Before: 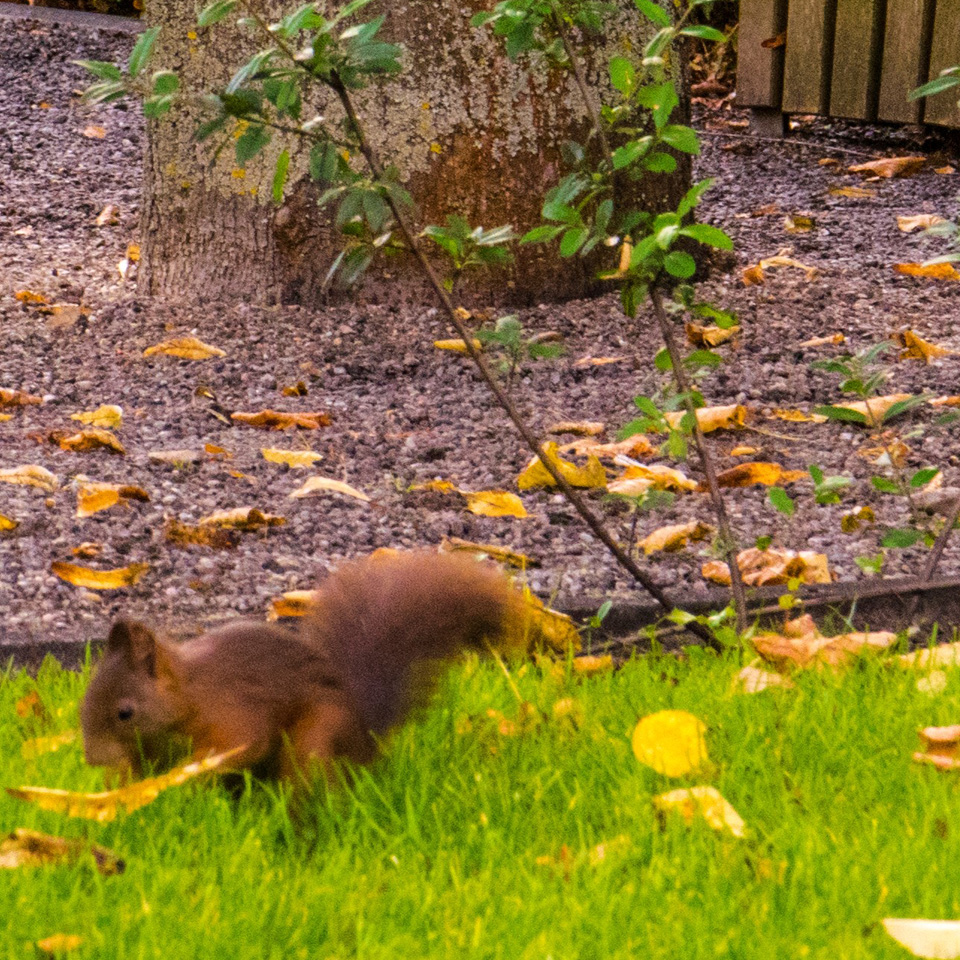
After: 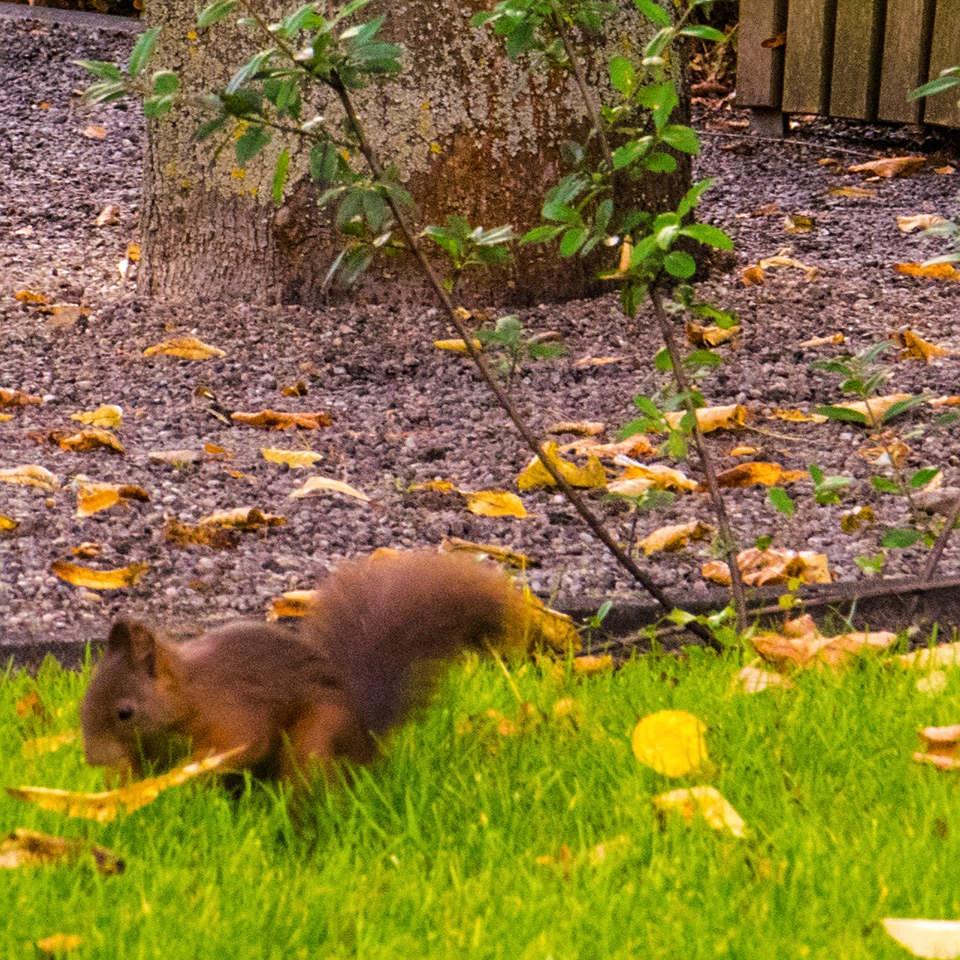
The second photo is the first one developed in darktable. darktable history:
sharpen: amount 0.2
local contrast: mode bilateral grid, contrast 10, coarseness 25, detail 110%, midtone range 0.2
